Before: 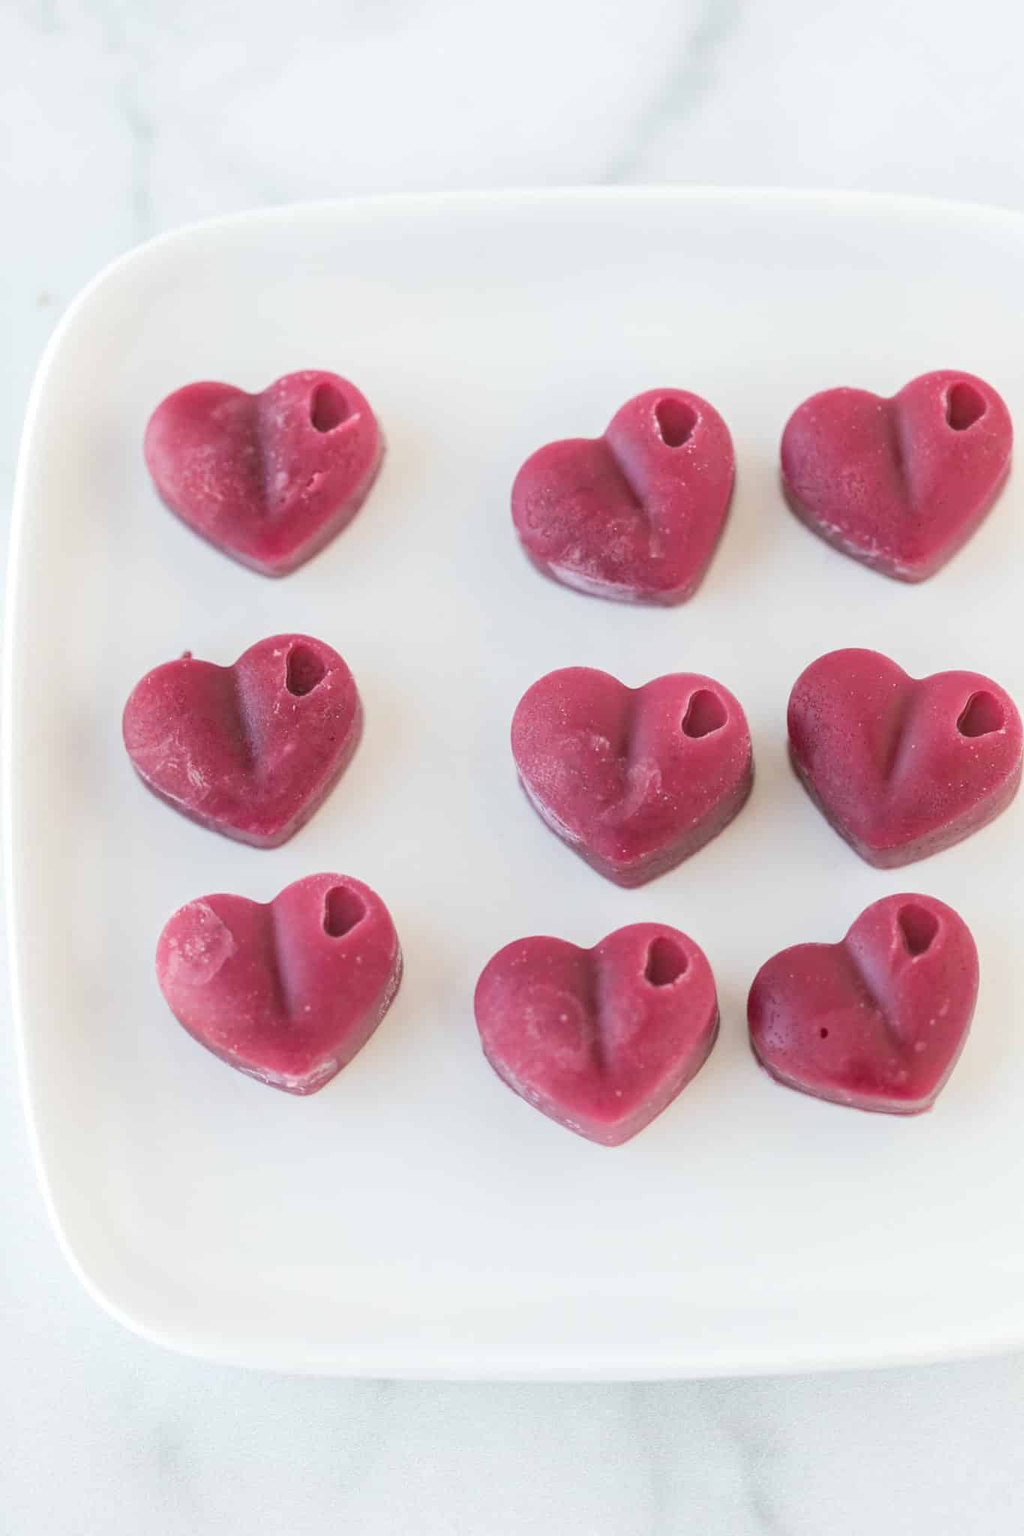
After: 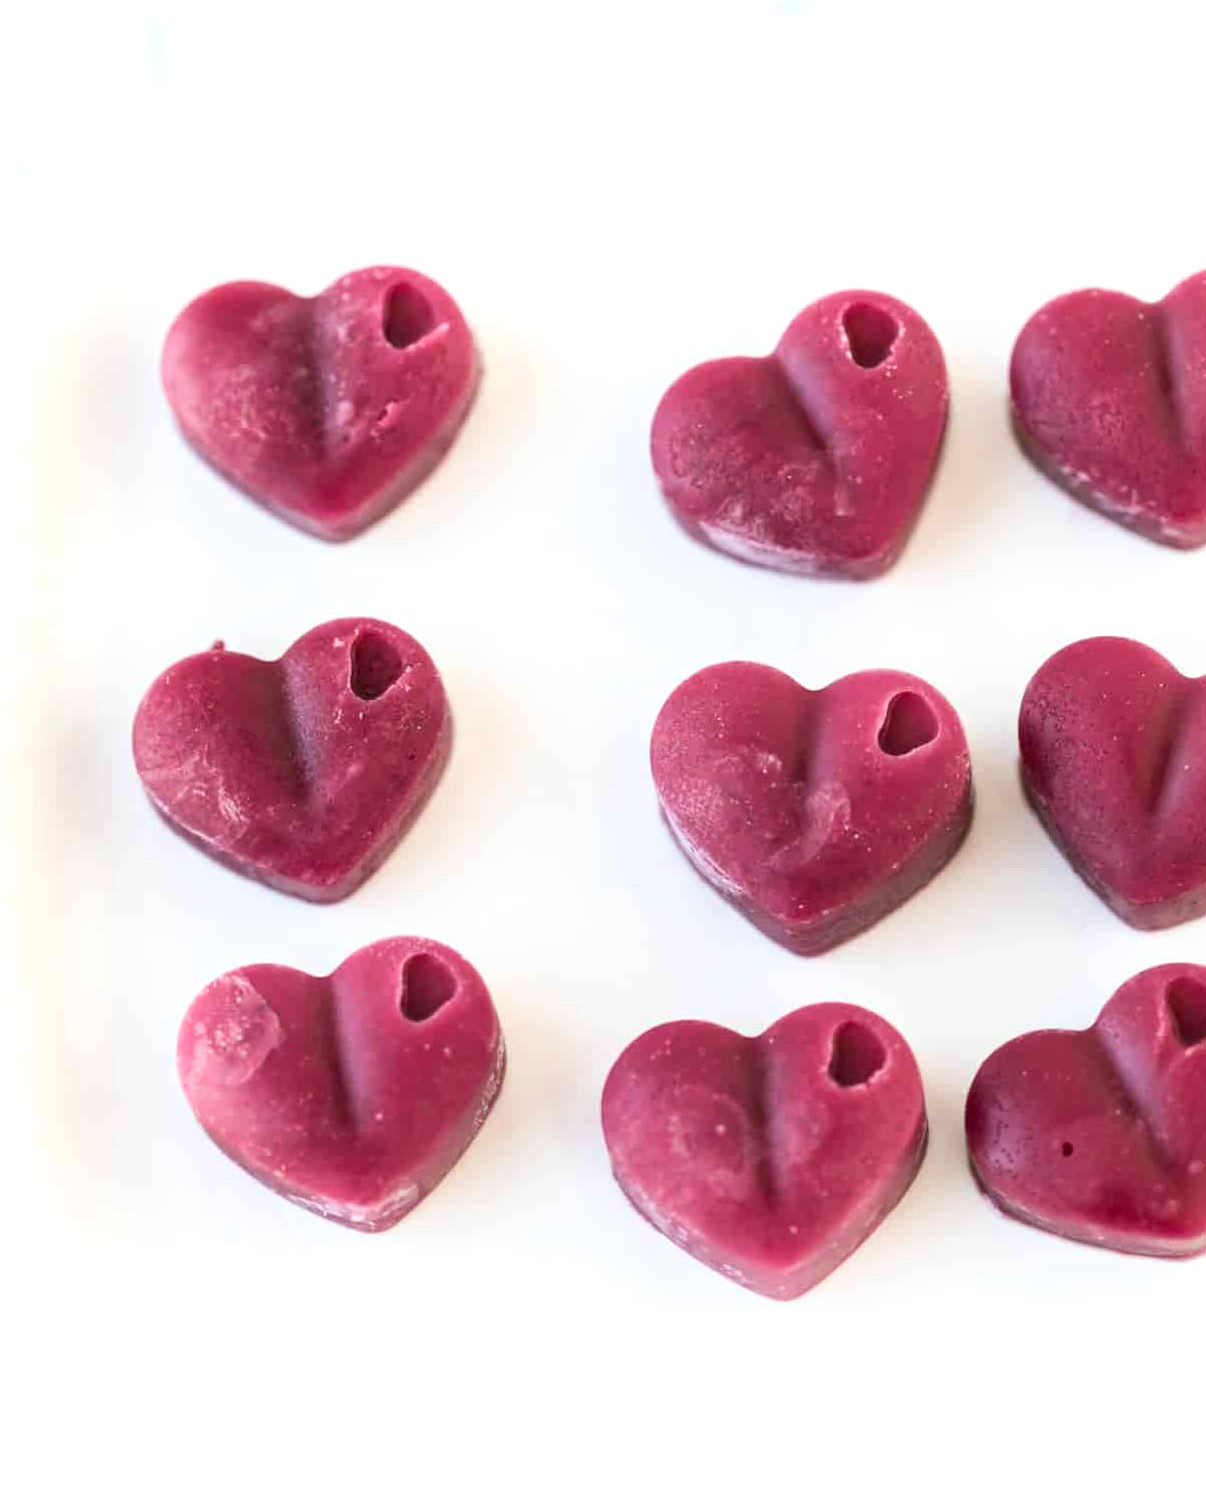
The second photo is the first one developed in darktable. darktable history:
contrast brightness saturation: contrast 0.114, saturation -0.152
color balance rgb: perceptual saturation grading › global saturation 25.755%, global vibrance 25.099%, contrast 19.817%
crop and rotate: left 2.28%, top 11.177%, right 9.364%, bottom 15.377%
